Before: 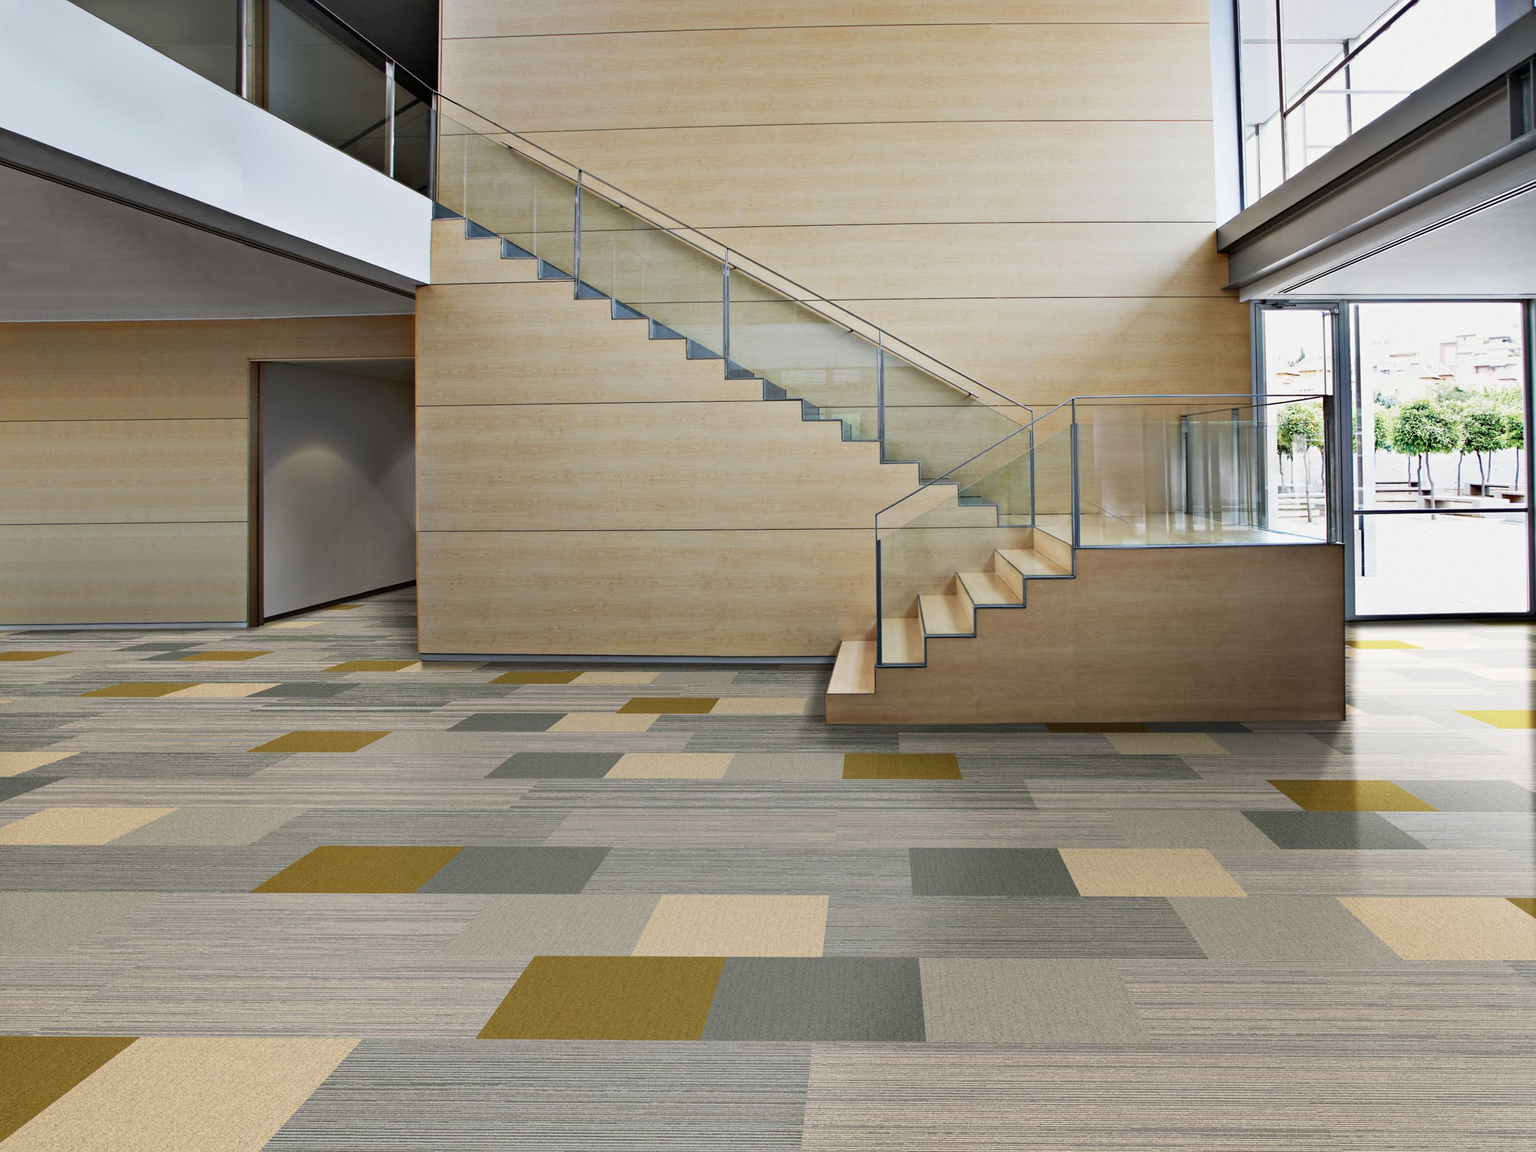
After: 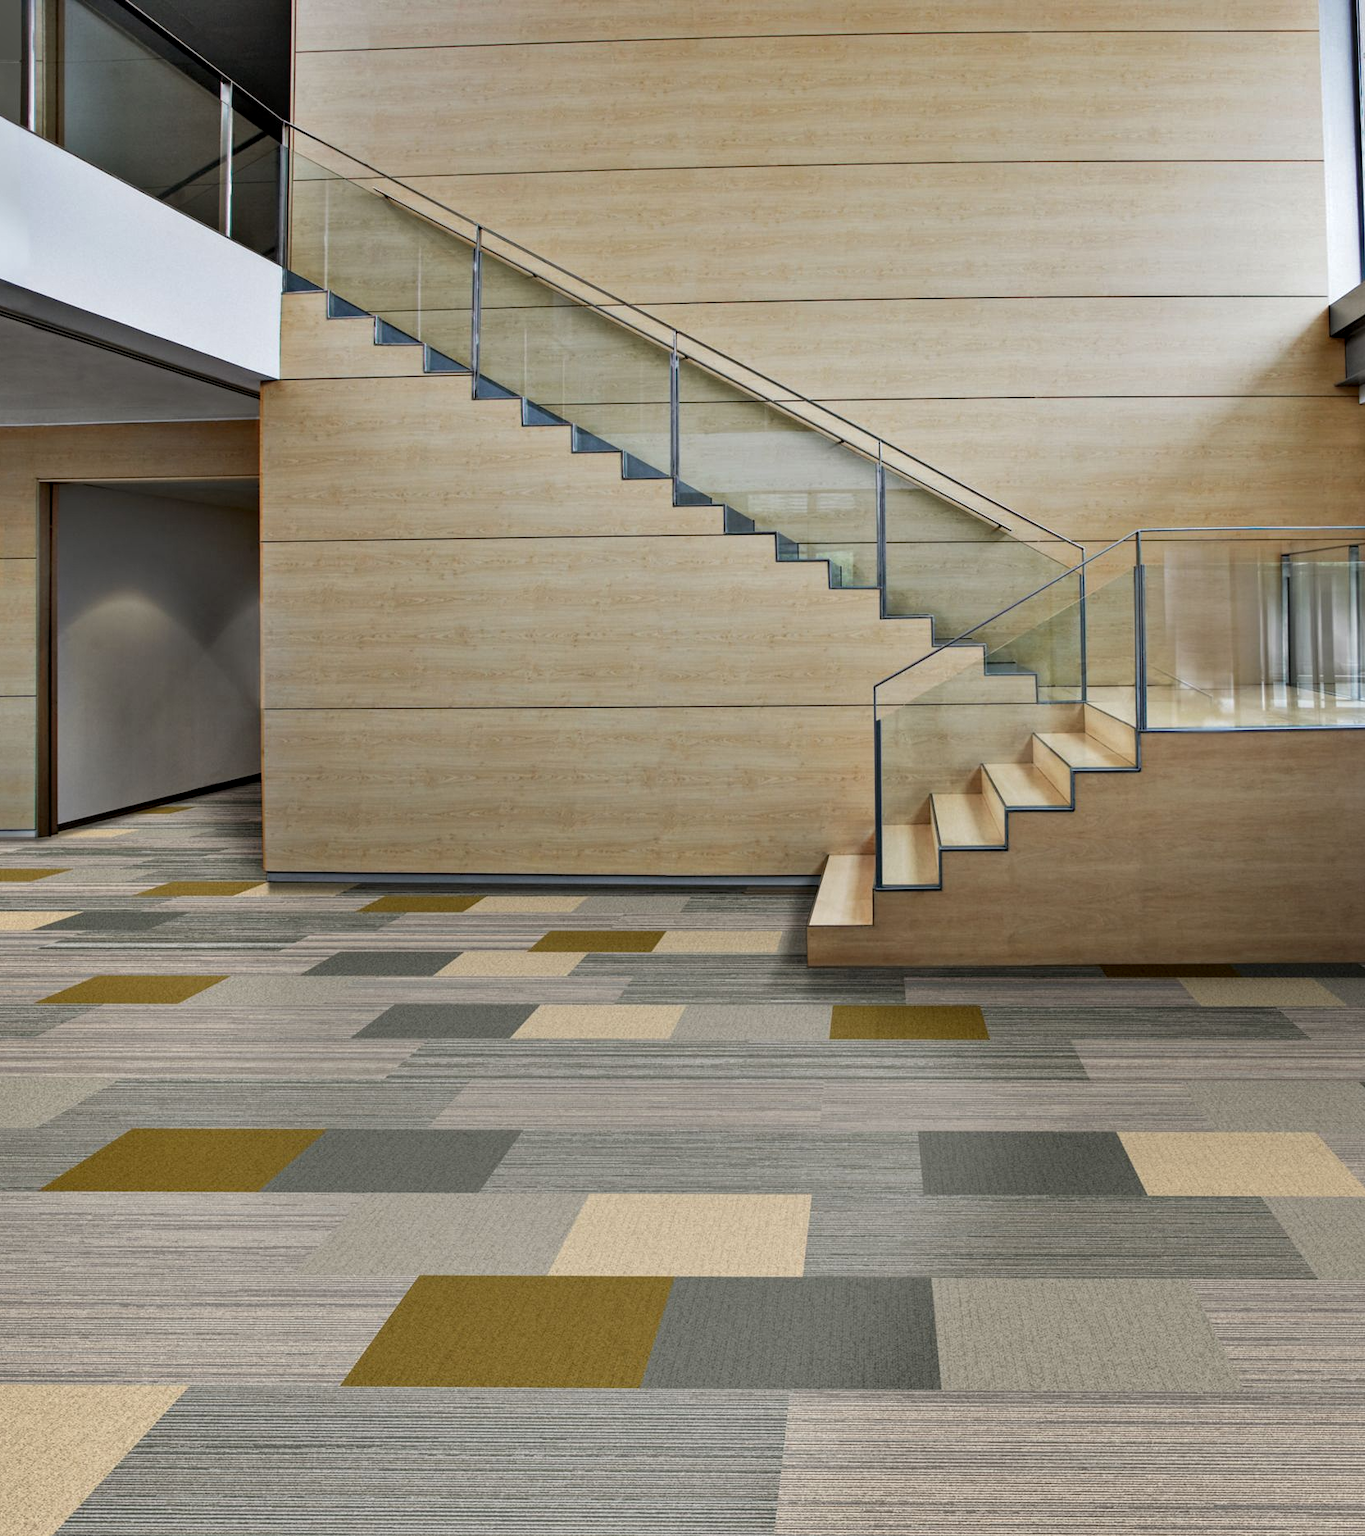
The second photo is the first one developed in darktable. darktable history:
shadows and highlights: low approximation 0.01, soften with gaussian
local contrast: detail 130%
crop and rotate: left 14.436%, right 18.898%
